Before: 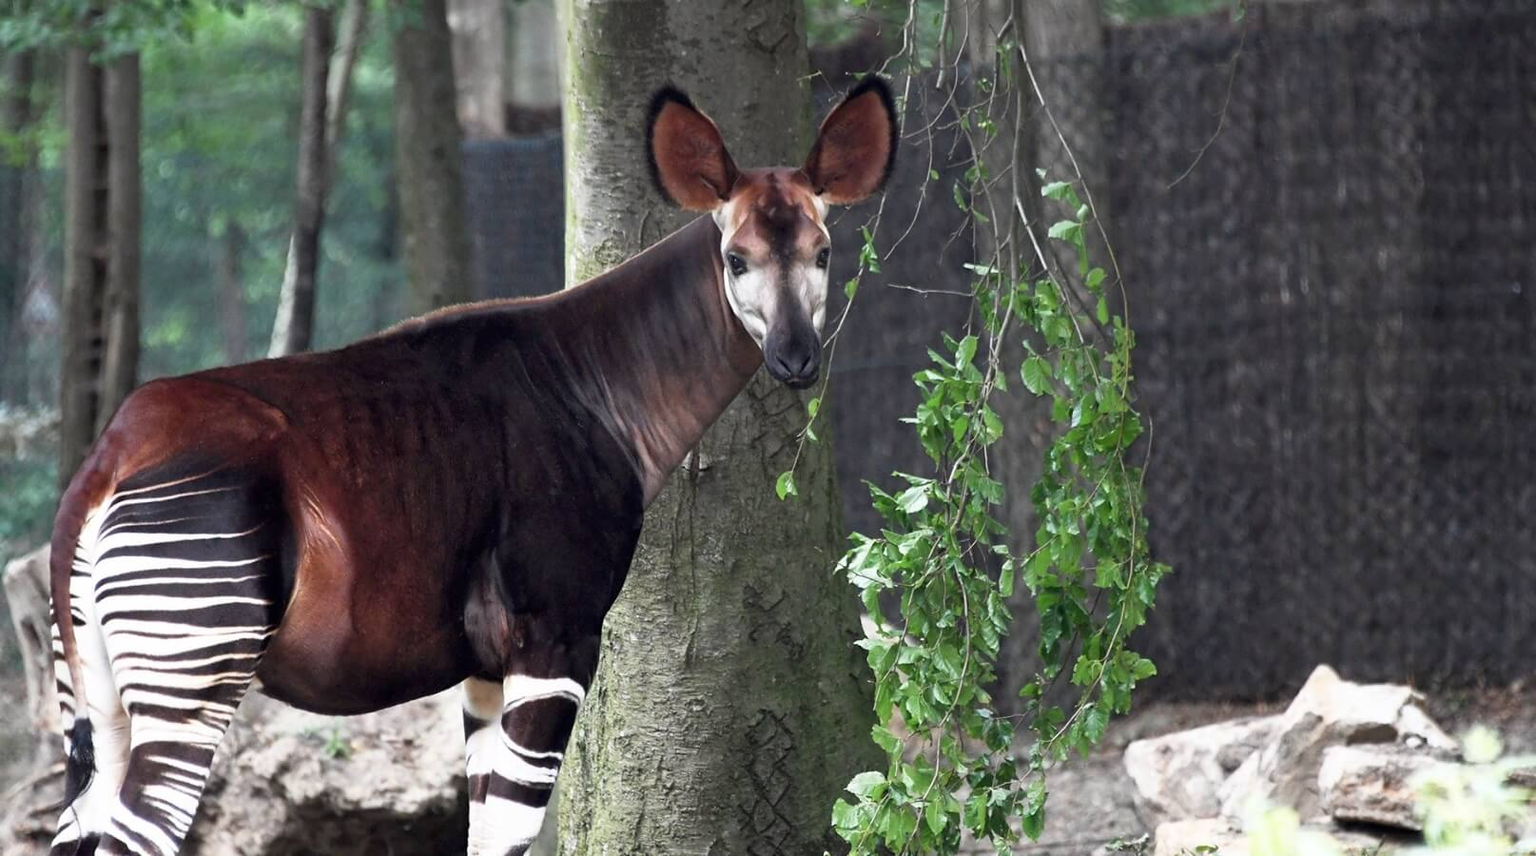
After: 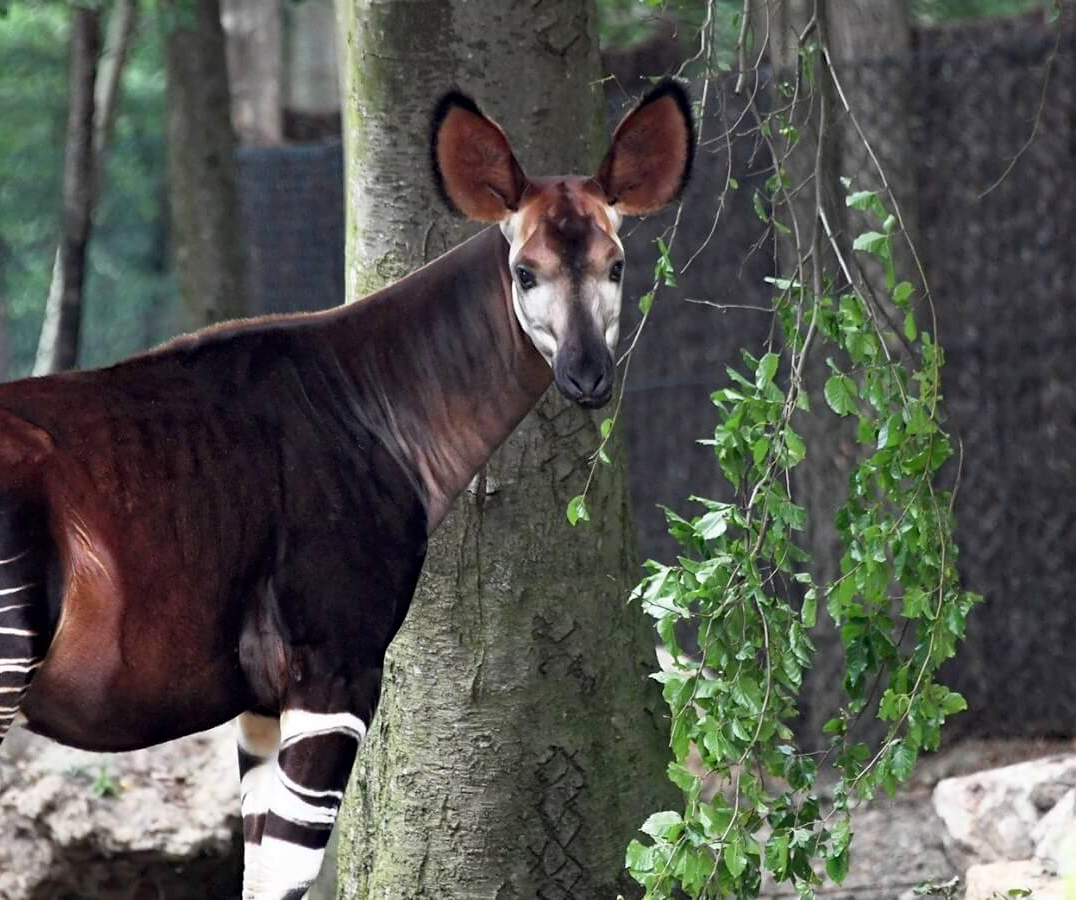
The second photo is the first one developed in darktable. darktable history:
crop: left 15.419%, right 17.914%
haze removal: compatibility mode true, adaptive false
